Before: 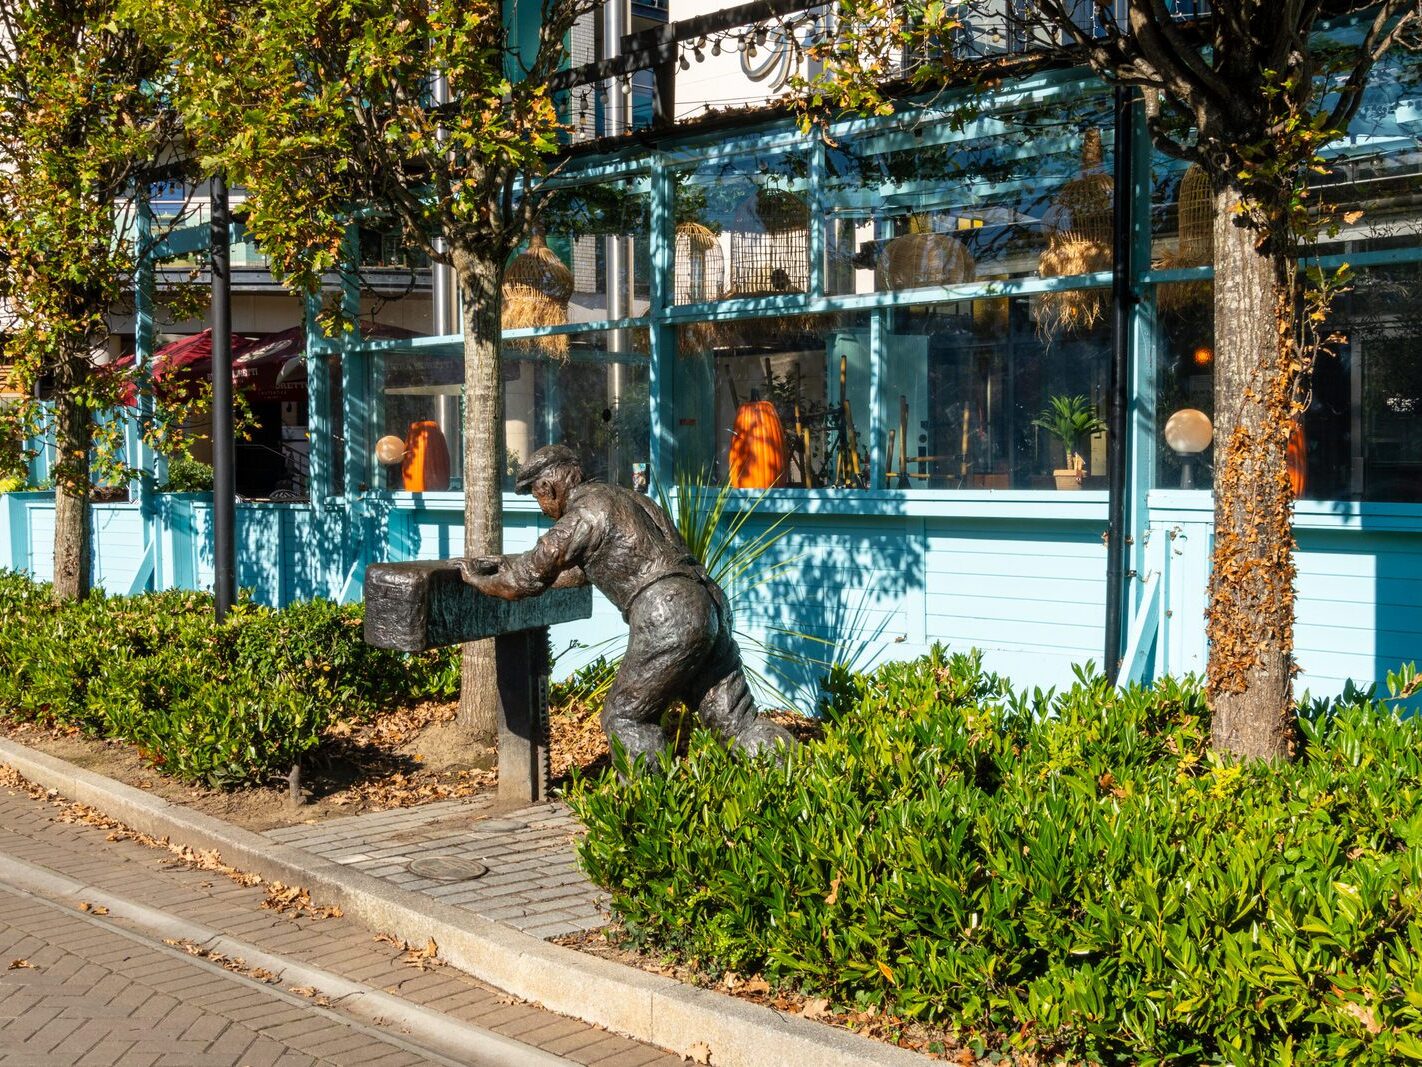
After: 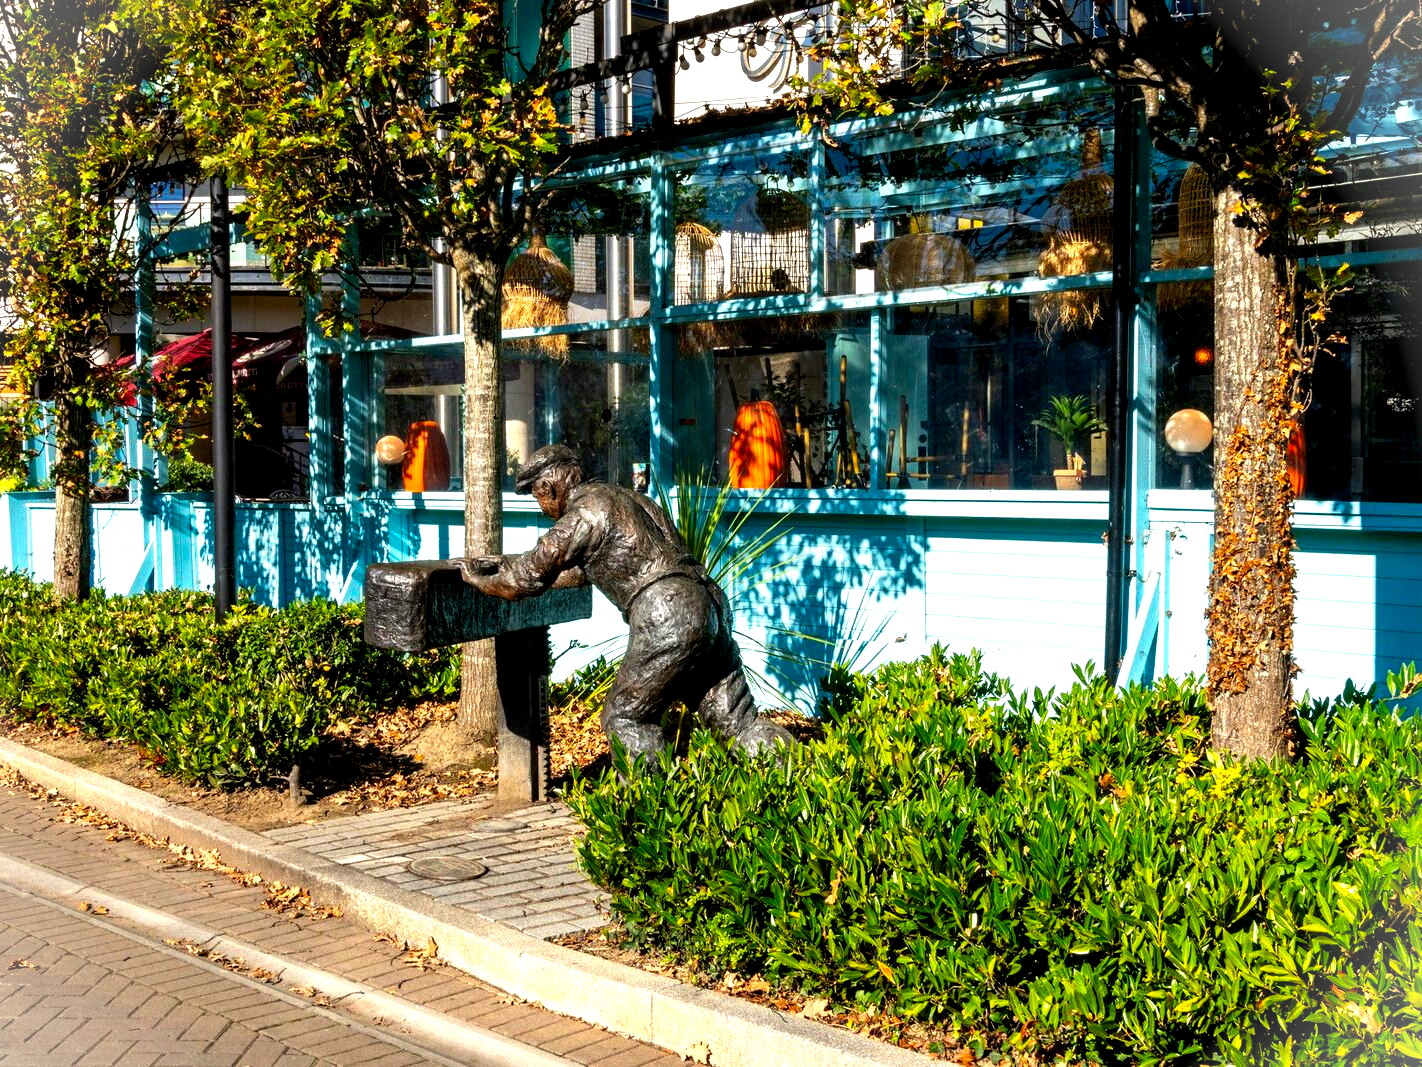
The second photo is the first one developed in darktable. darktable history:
color balance: lift [0.991, 1, 1, 1], gamma [0.996, 1, 1, 1], input saturation 98.52%, contrast 20.34%, output saturation 103.72%
levels: levels [0, 0.474, 0.947]
vignetting: fall-off start 100%, brightness 0.3, saturation 0
